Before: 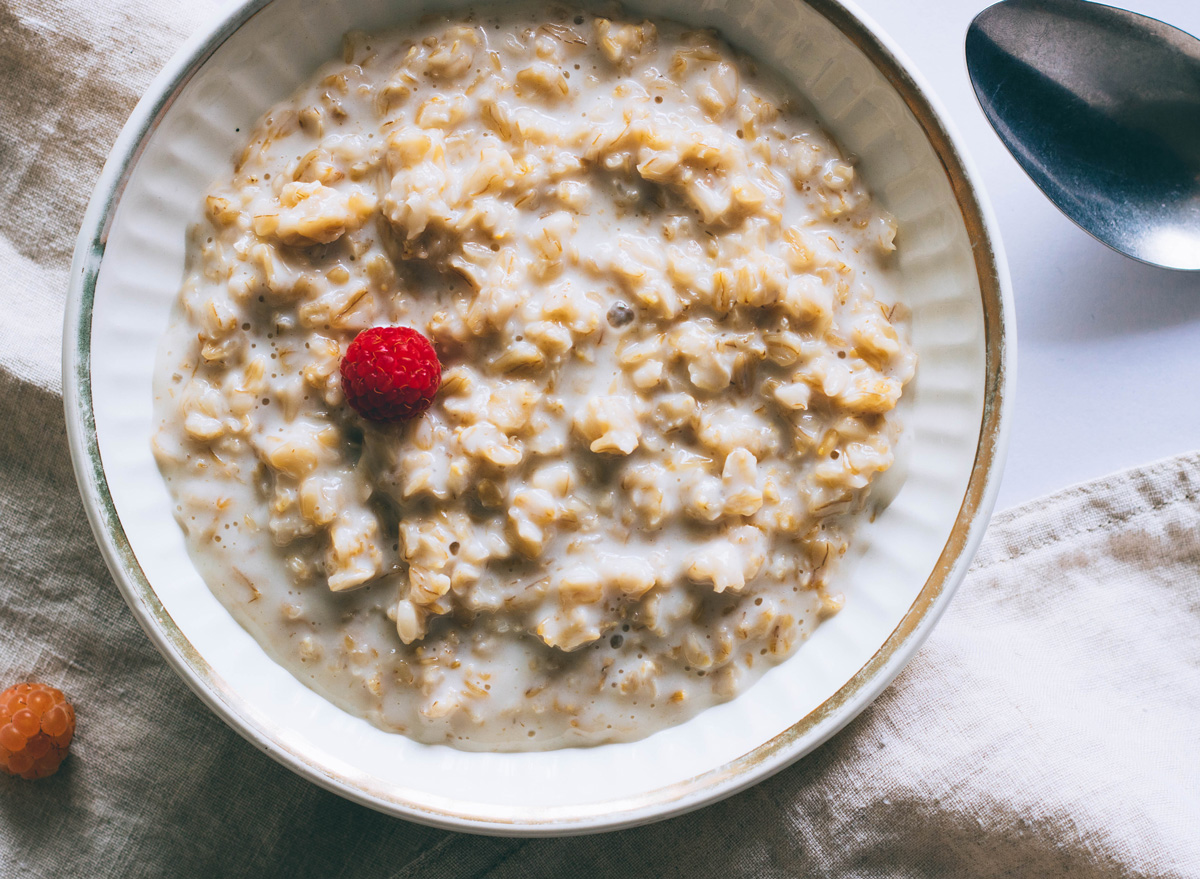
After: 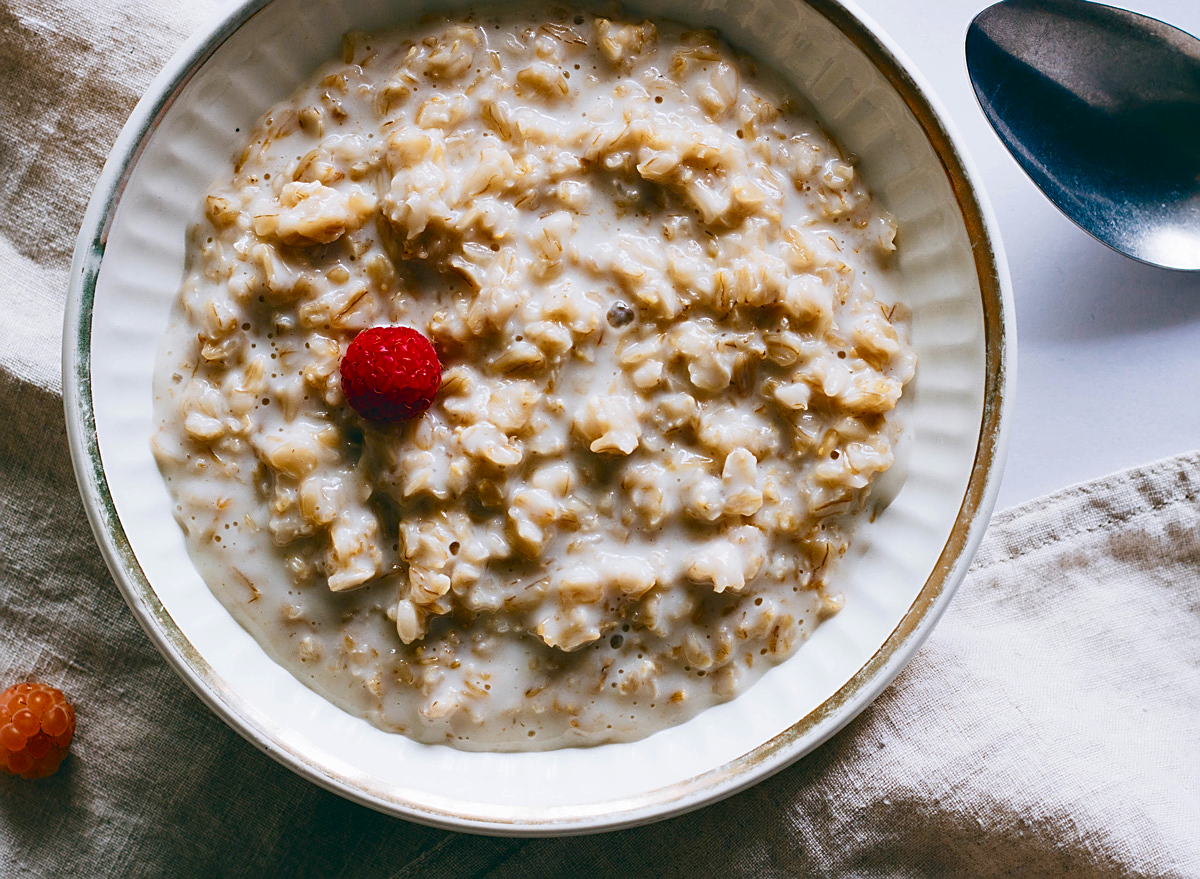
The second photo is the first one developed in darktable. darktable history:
sharpen: on, module defaults
exposure: black level correction 0.001, exposure 0.015 EV, compensate exposure bias true, compensate highlight preservation false
color balance rgb: power › hue 210.86°, perceptual saturation grading › global saturation 20%, perceptual saturation grading › highlights -49.511%, perceptual saturation grading › shadows 25.256%, global vibrance 15.024%
contrast brightness saturation: contrast 0.067, brightness -0.148, saturation 0.107
shadows and highlights: shadows 29.3, highlights -28.91, highlights color adjustment 0.418%, low approximation 0.01, soften with gaussian
